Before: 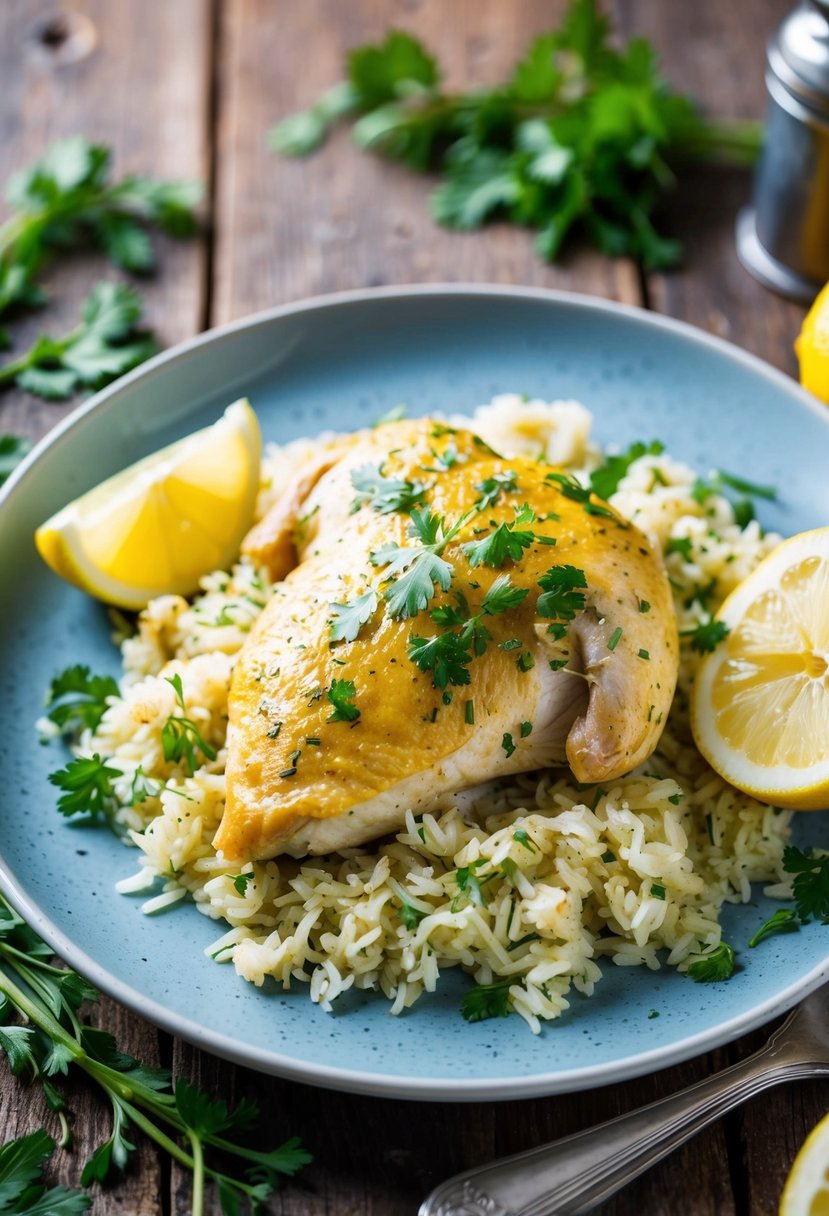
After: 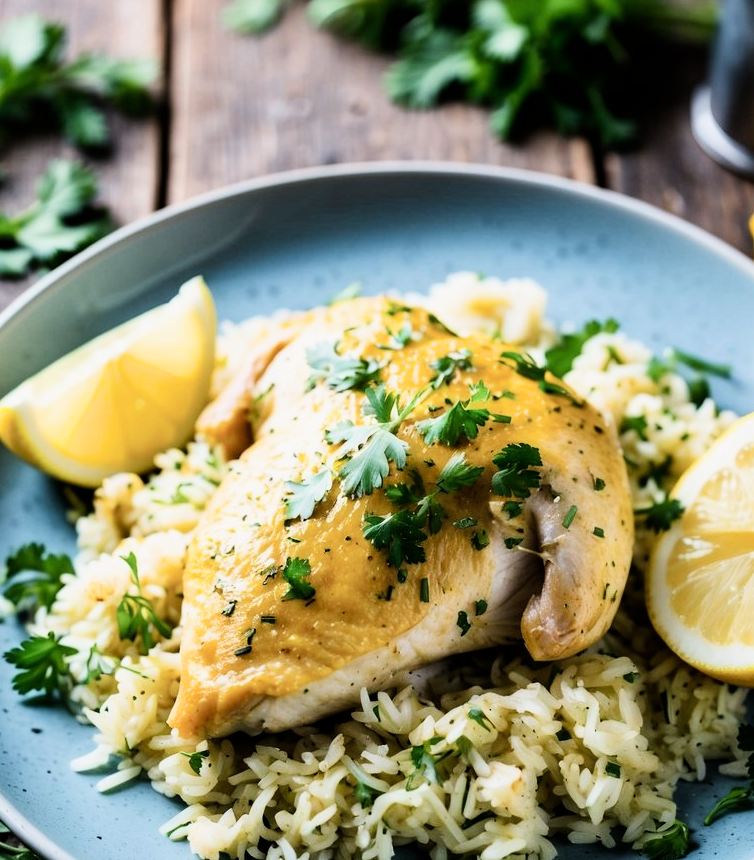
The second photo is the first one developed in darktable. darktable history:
crop: left 5.442%, top 10.05%, right 3.577%, bottom 19.167%
filmic rgb: black relative exposure -5.4 EV, white relative exposure 2.86 EV, dynamic range scaling -37.75%, hardness 4, contrast 1.6, highlights saturation mix -0.561%, contrast in shadows safe
